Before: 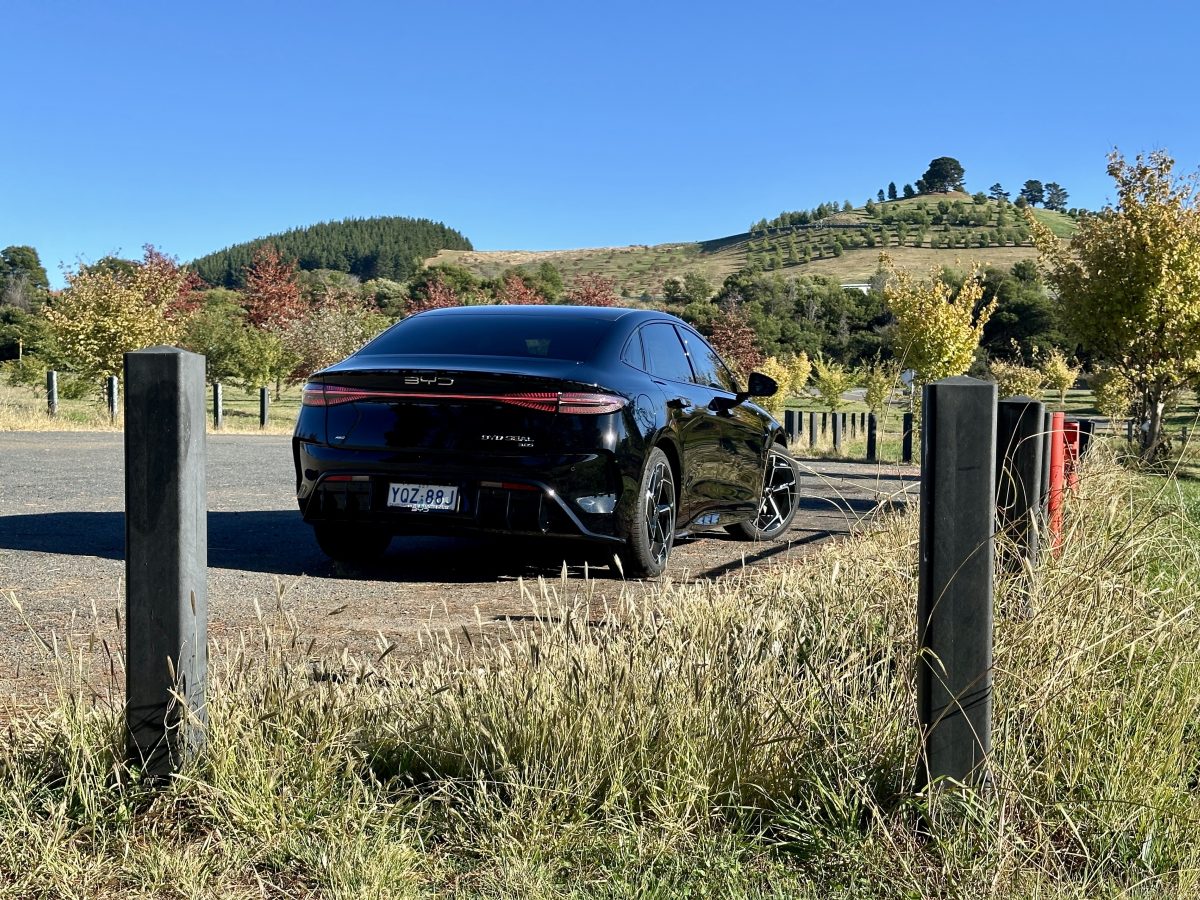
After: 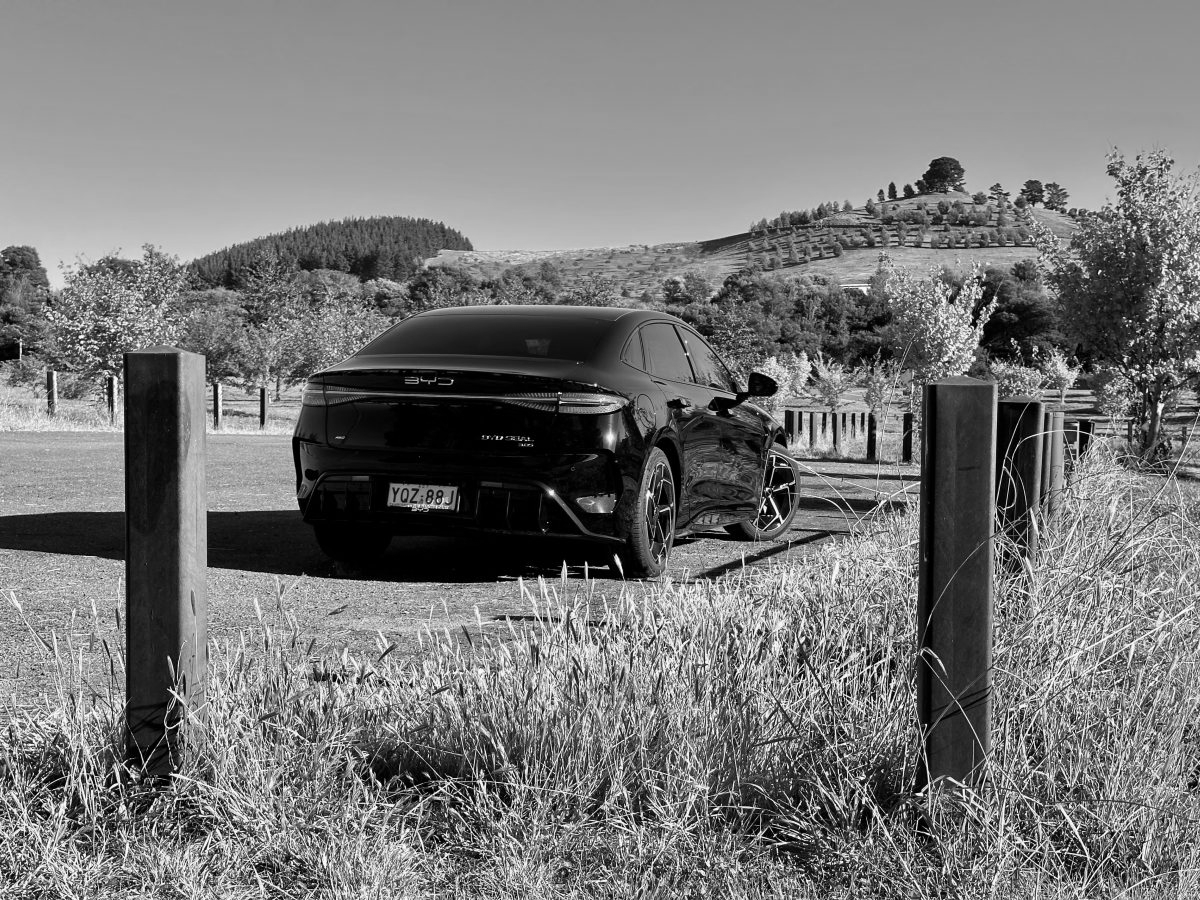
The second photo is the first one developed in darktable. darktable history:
monochrome: a 32, b 64, size 2.3
contrast brightness saturation: contrast 0.04, saturation 0.16
white balance: red 1.009, blue 0.985
